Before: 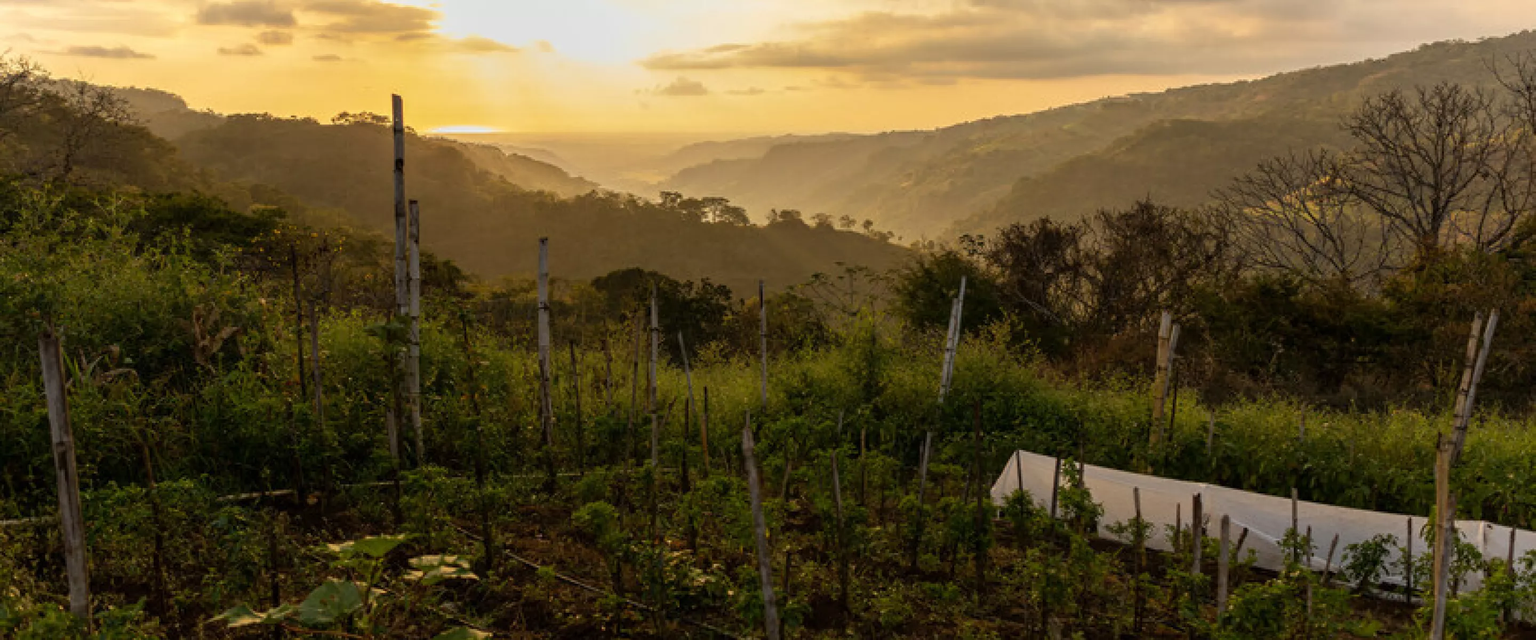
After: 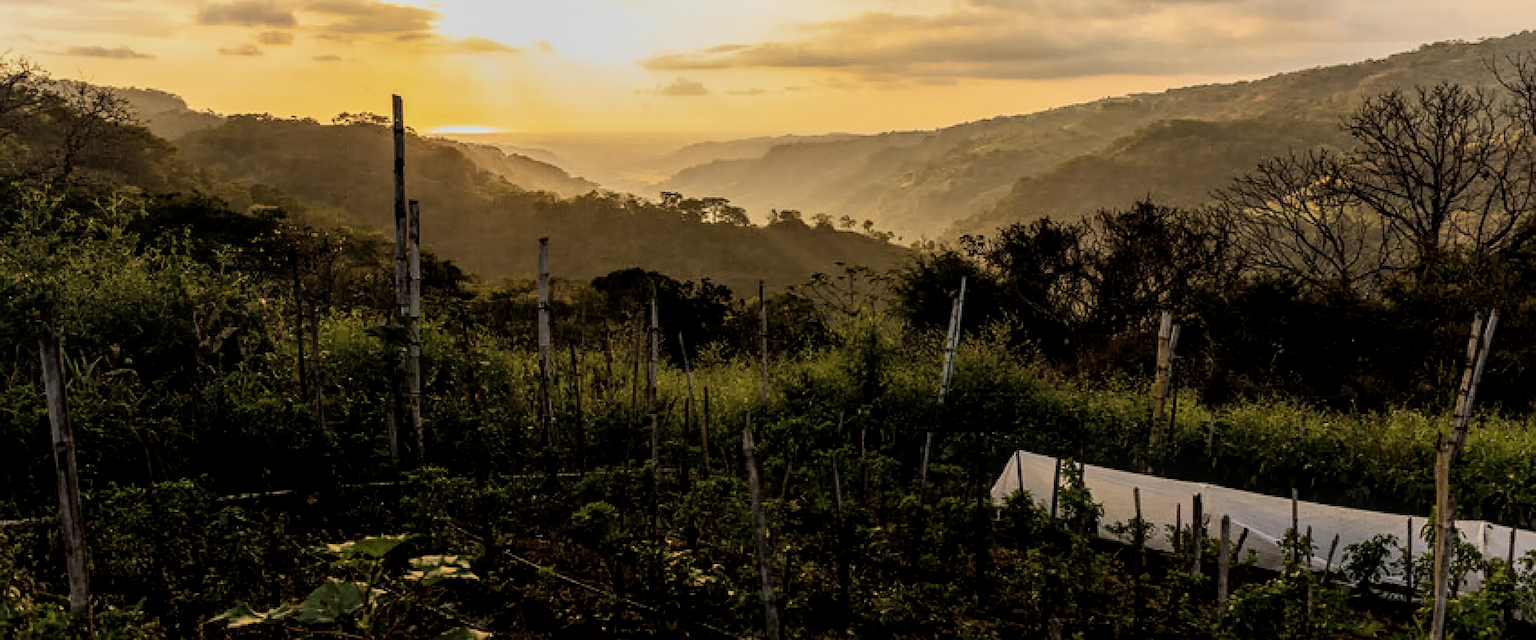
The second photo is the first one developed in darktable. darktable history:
filmic rgb: black relative exposure -8.01 EV, white relative exposure 4.02 EV, hardness 4.1, contrast 1.369
sharpen: radius 2.179, amount 0.388, threshold 0.184
local contrast: on, module defaults
